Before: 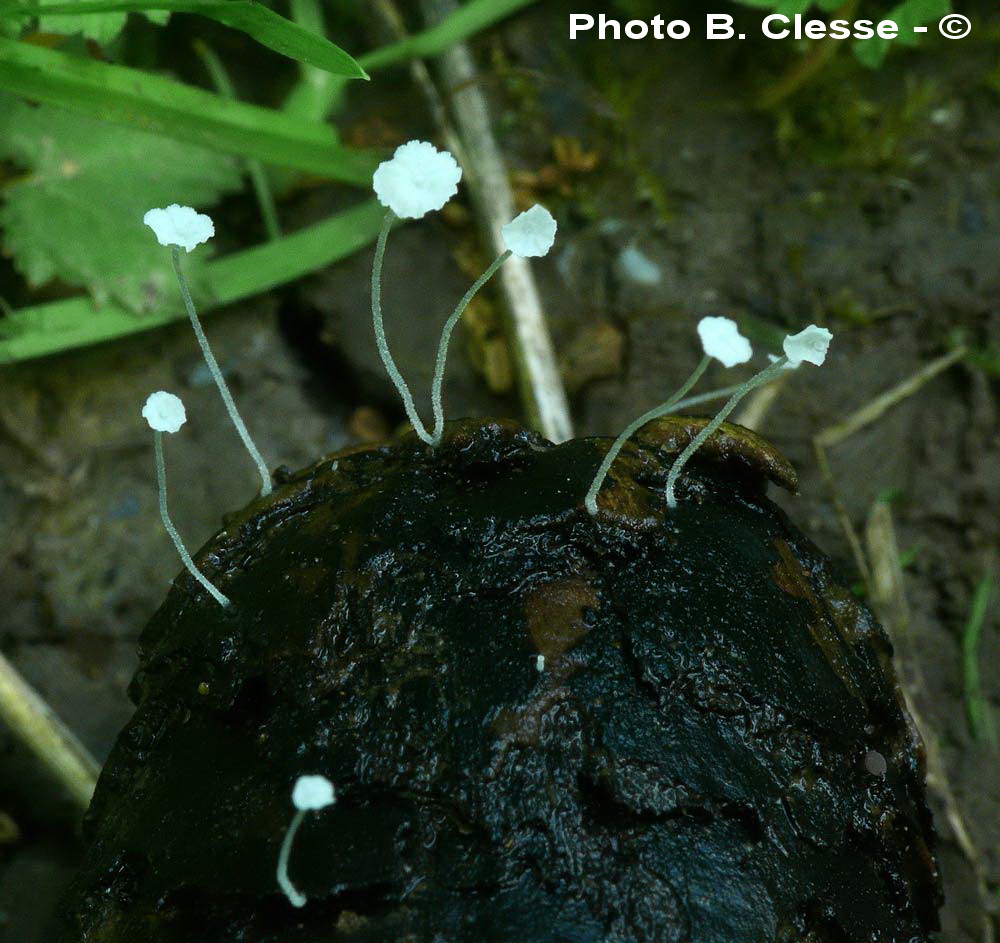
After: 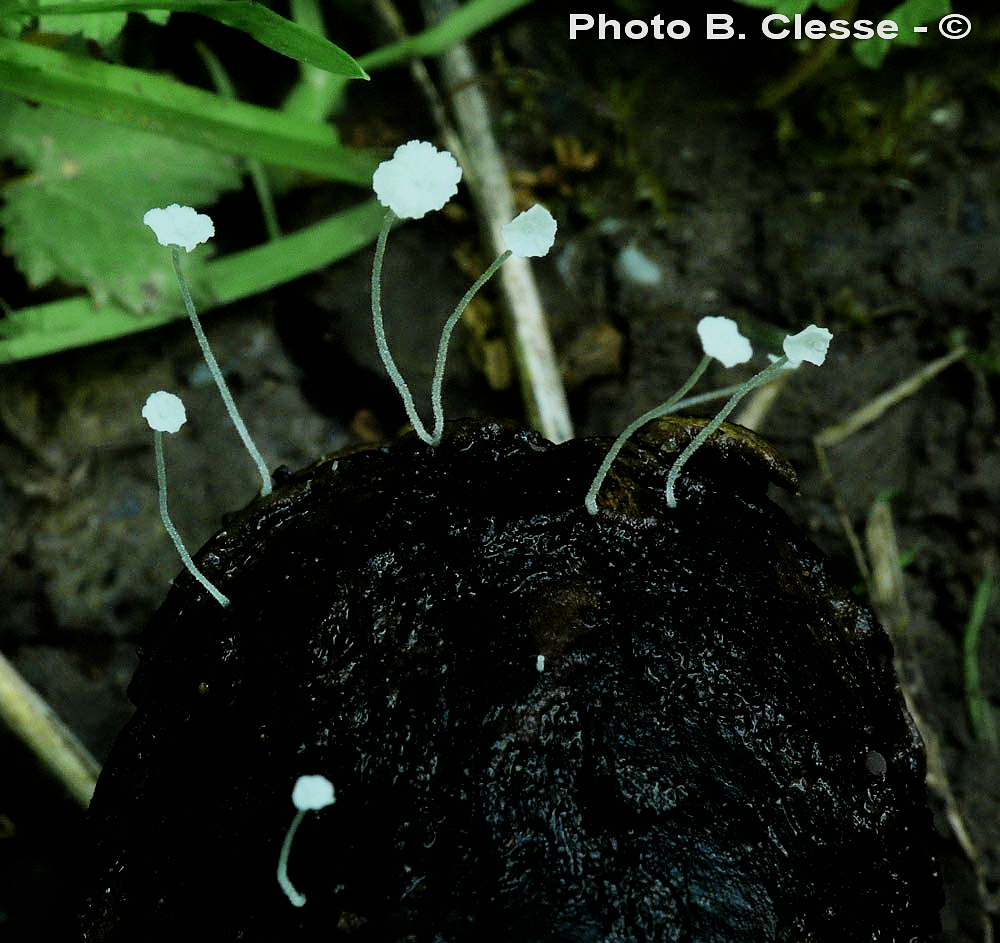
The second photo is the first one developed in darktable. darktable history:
sharpen: radius 1.046, threshold 1.052
filmic rgb: black relative exposure -5.07 EV, white relative exposure 3.96 EV, hardness 2.89, contrast 1.301
